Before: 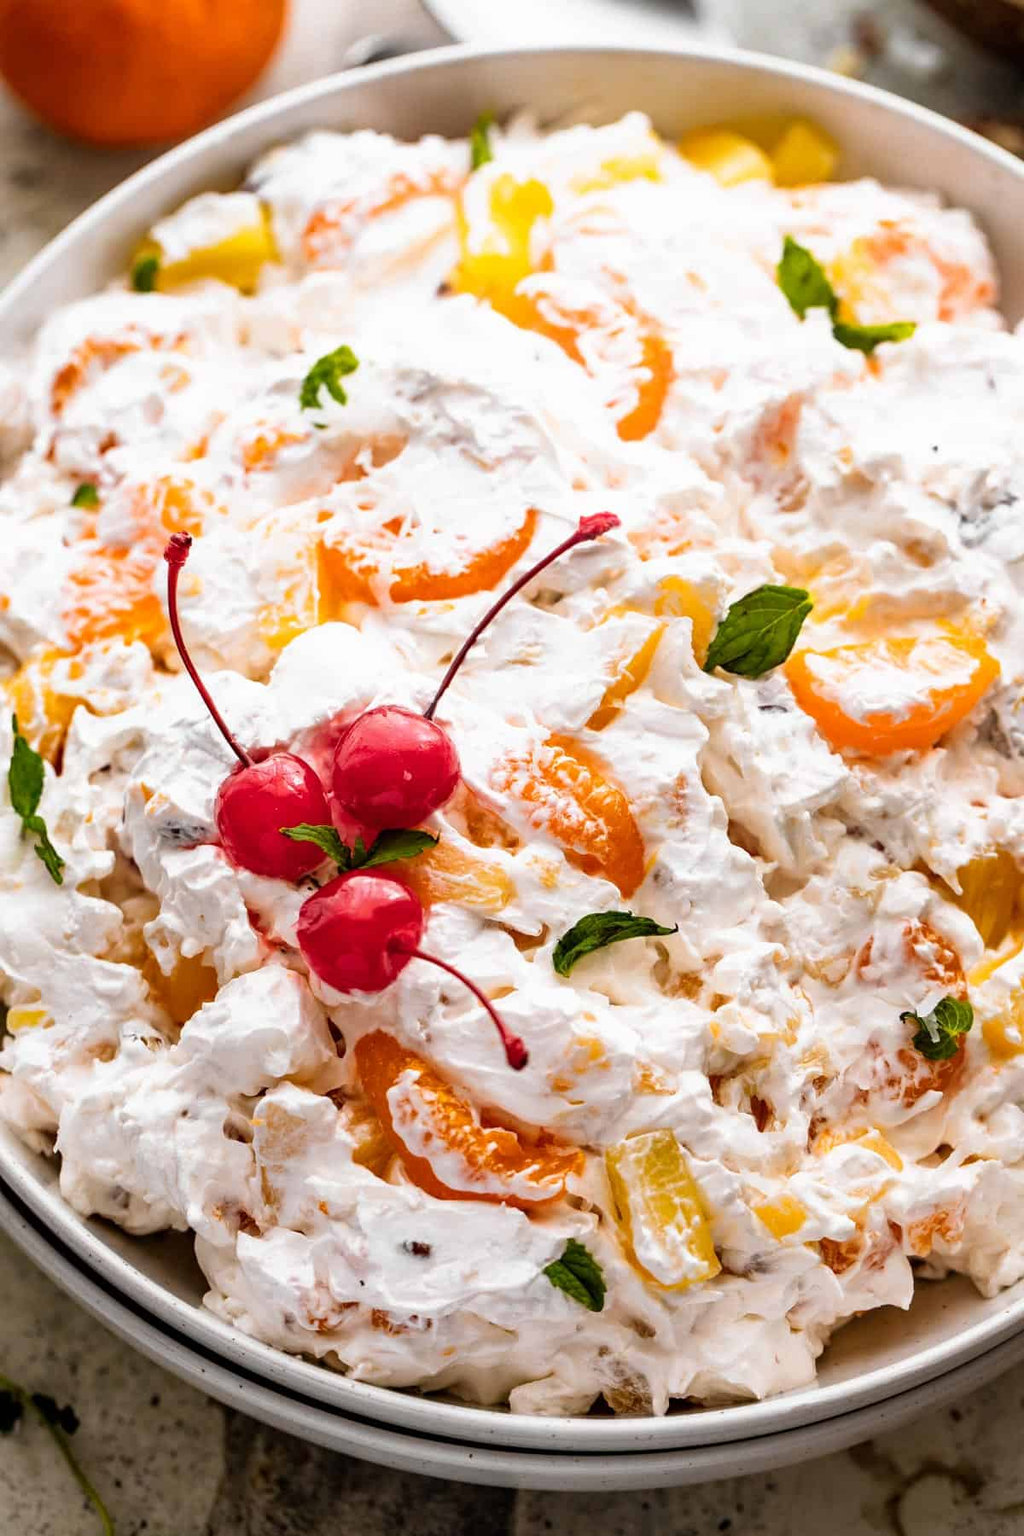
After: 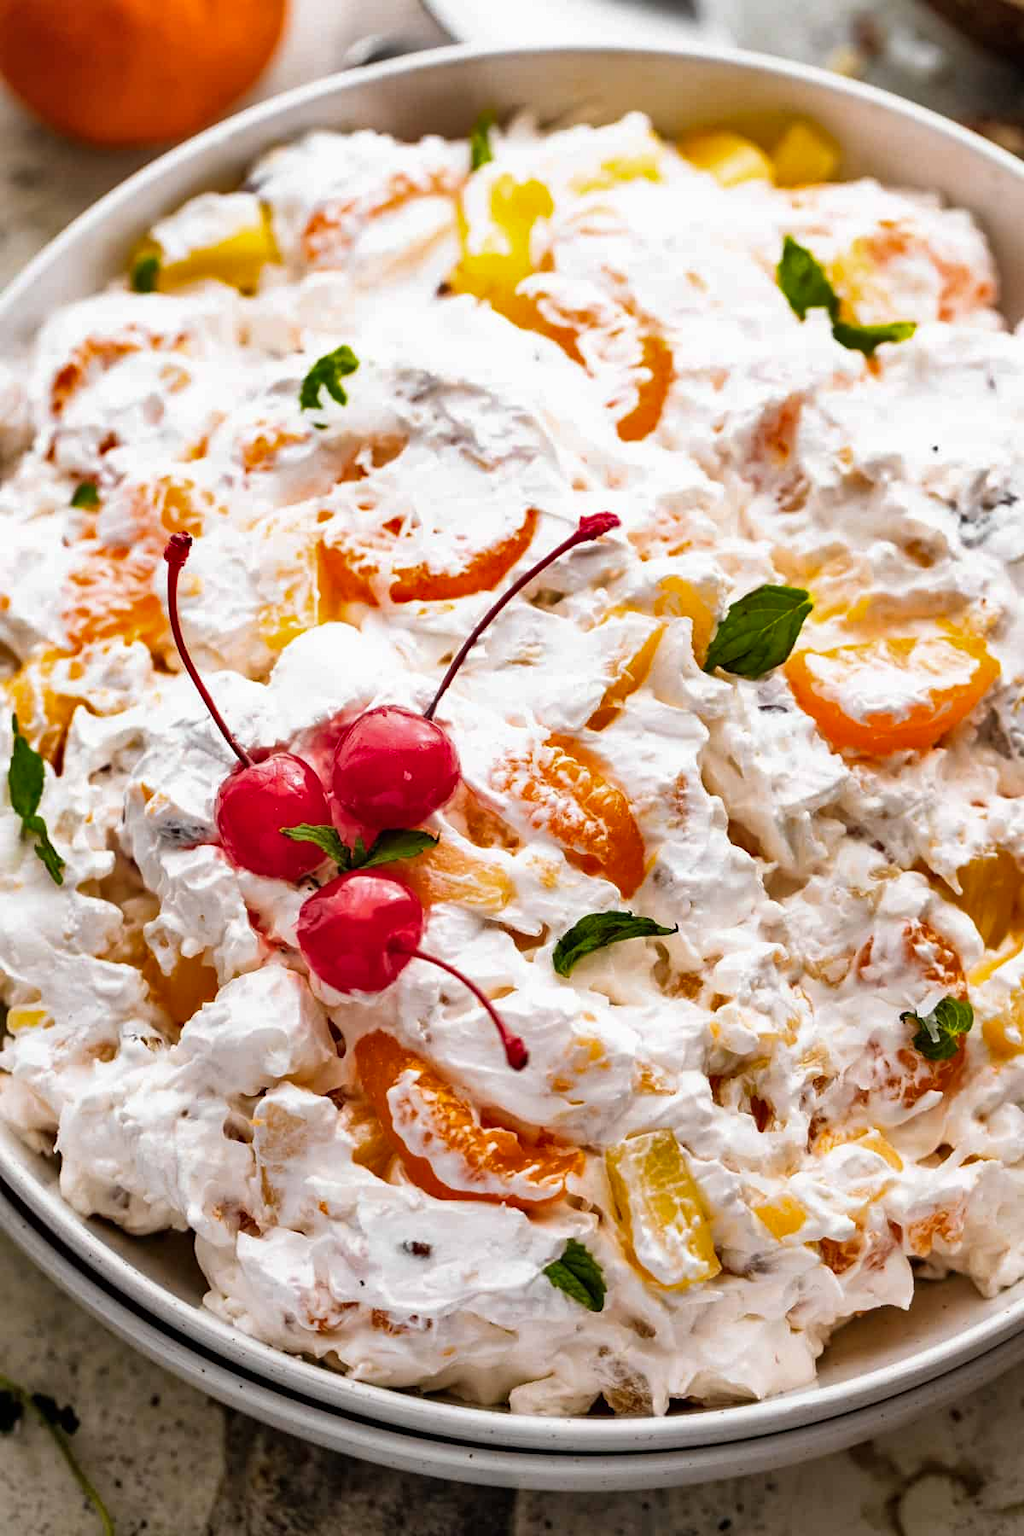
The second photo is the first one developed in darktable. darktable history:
shadows and highlights: shadows 48.55, highlights -42.55, highlights color adjustment 73.51%, soften with gaussian
